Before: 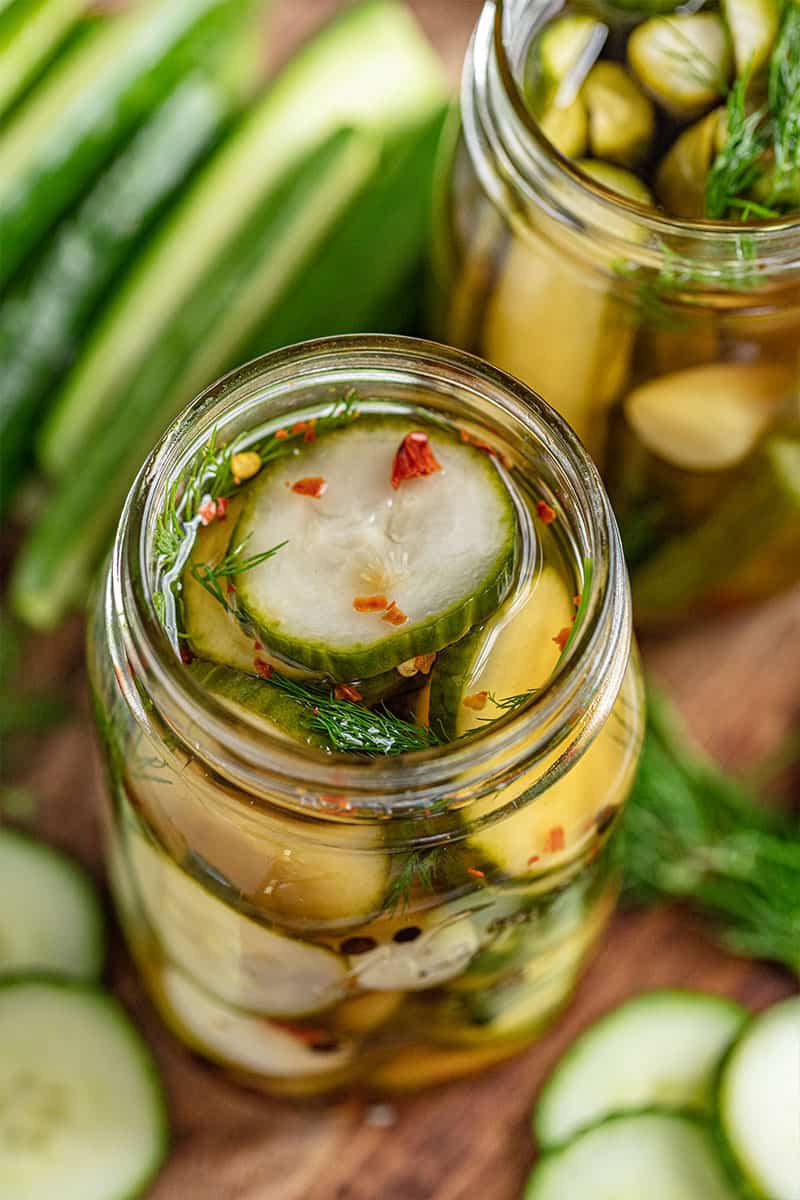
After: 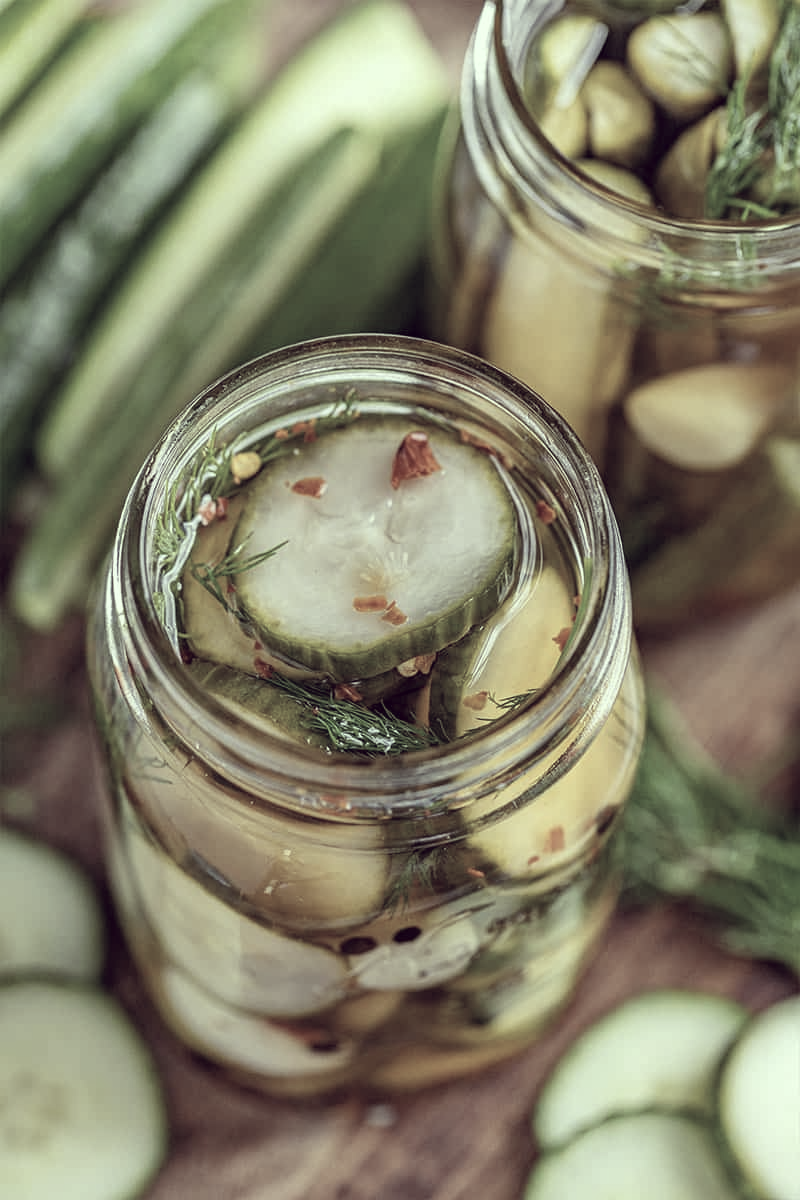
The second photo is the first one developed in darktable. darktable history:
color correction: highlights a* -20.72, highlights b* 20.09, shadows a* 19.92, shadows b* -20.57, saturation 0.388
